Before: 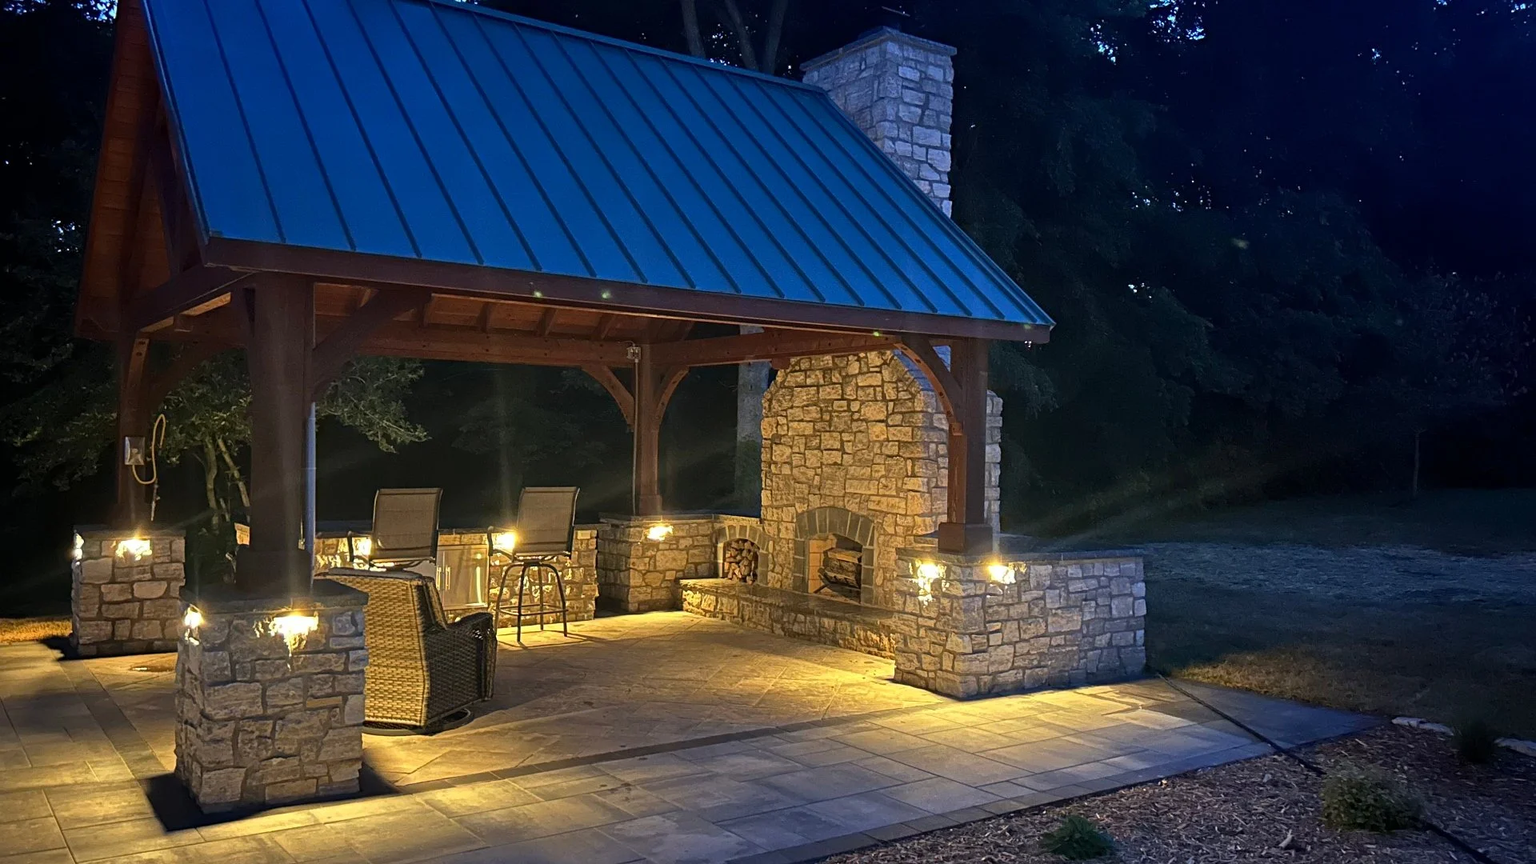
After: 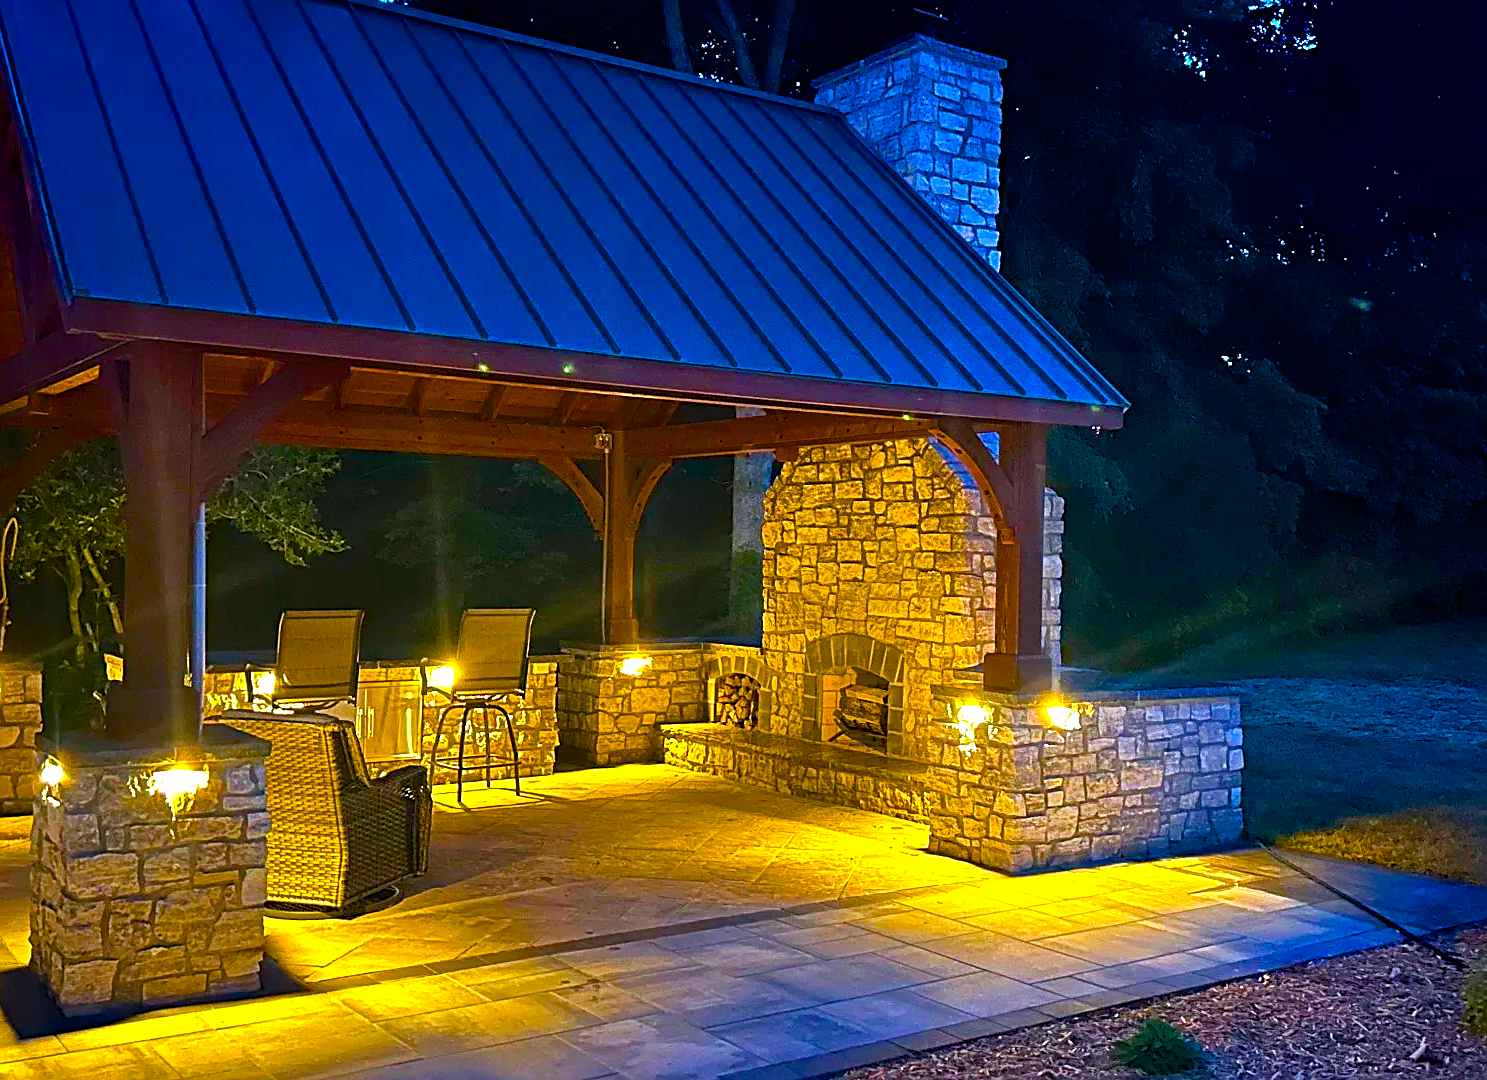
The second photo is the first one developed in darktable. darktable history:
crop: left 9.88%, right 12.664%
color balance rgb: linear chroma grading › global chroma 25%, perceptual saturation grading › global saturation 40%, perceptual saturation grading › highlights -50%, perceptual saturation grading › shadows 30%, perceptual brilliance grading › global brilliance 25%, global vibrance 60%
exposure: exposure -0.072 EV, compensate highlight preservation false
sharpen: on, module defaults
